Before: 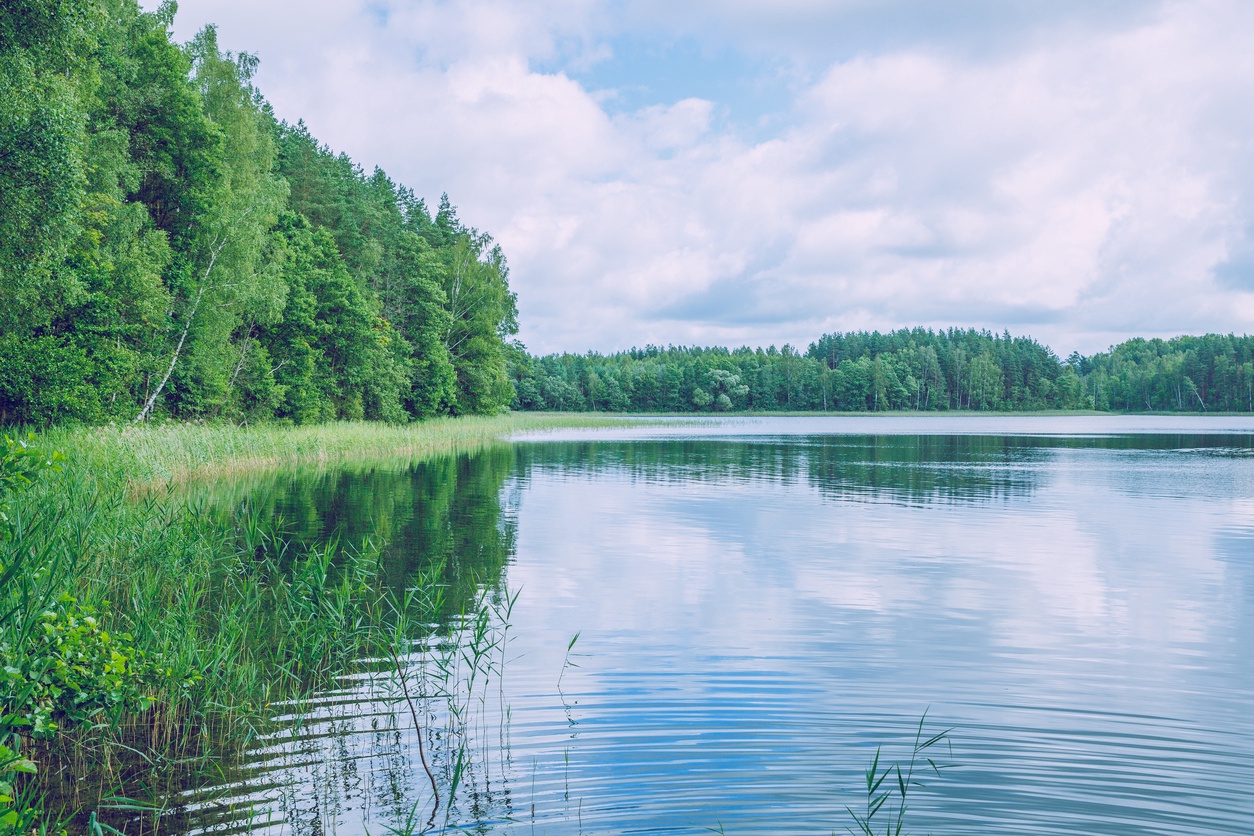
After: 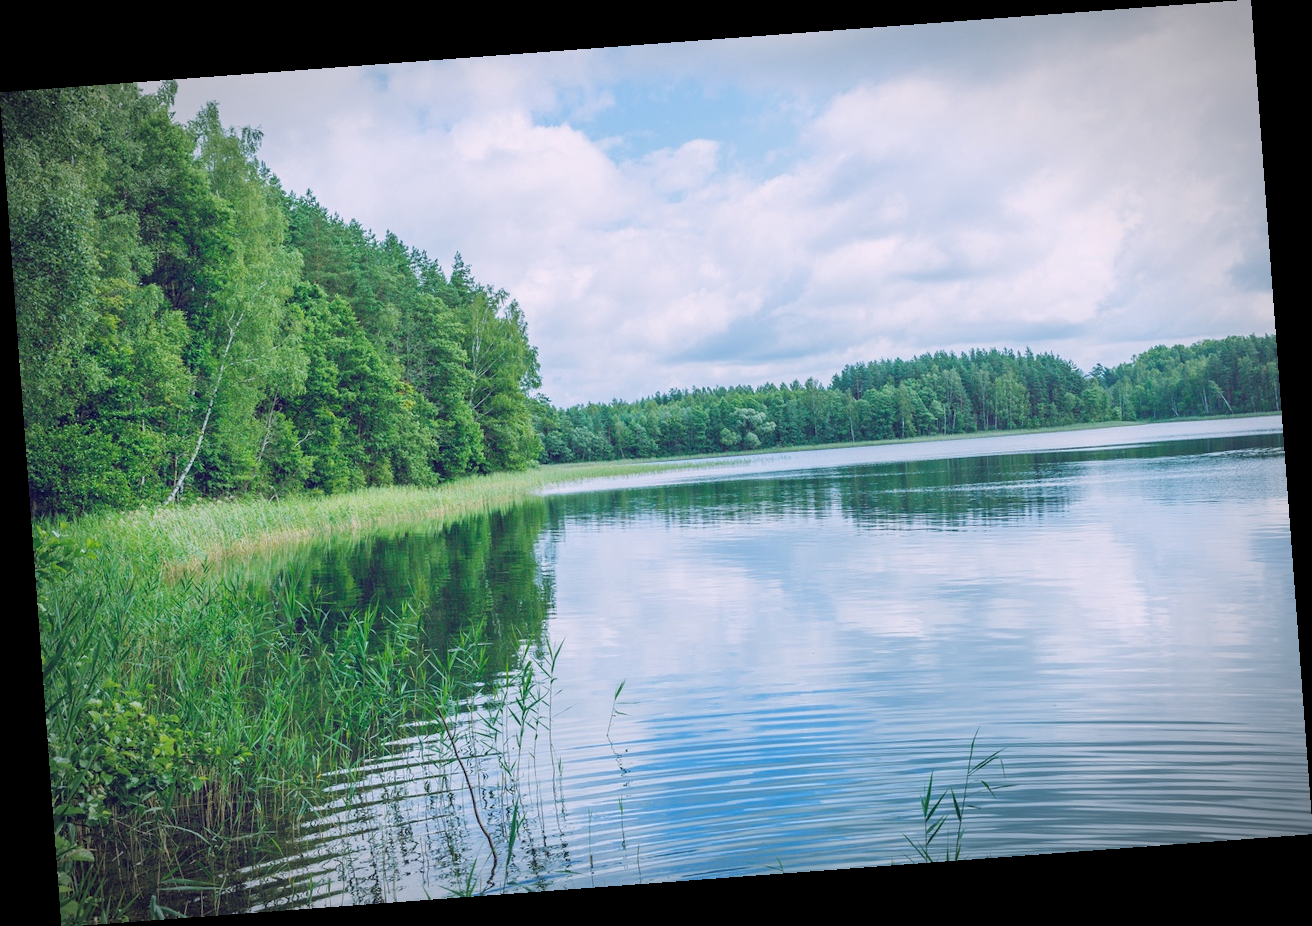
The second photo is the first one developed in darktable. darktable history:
vignetting: automatic ratio true
rotate and perspective: rotation -4.25°, automatic cropping off
